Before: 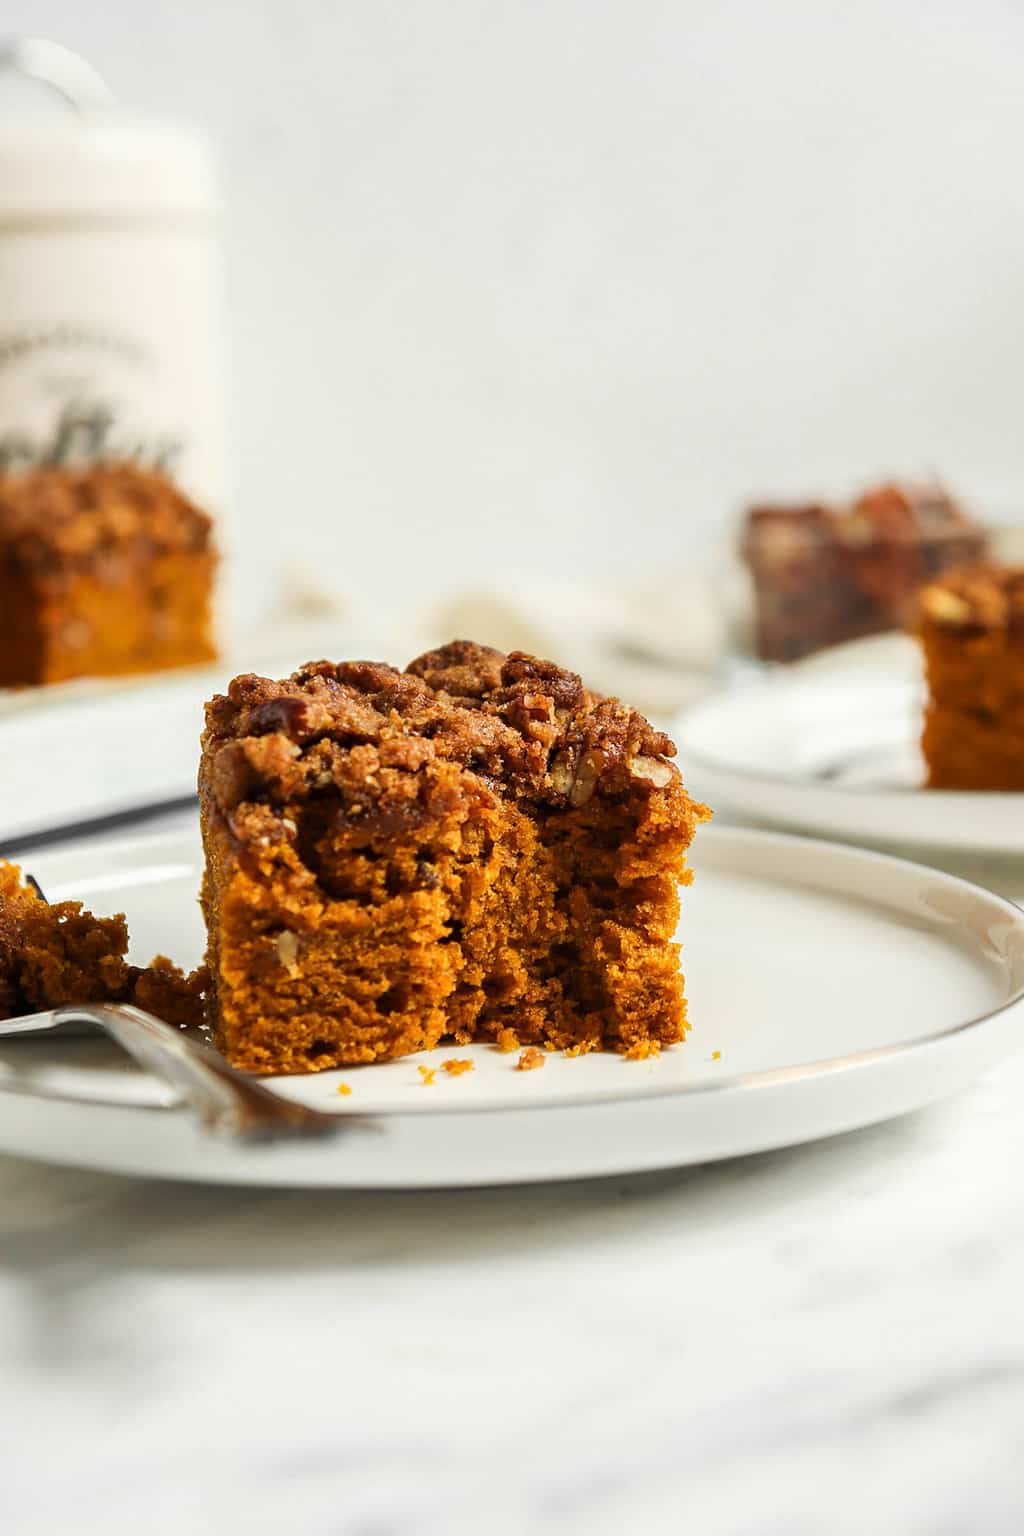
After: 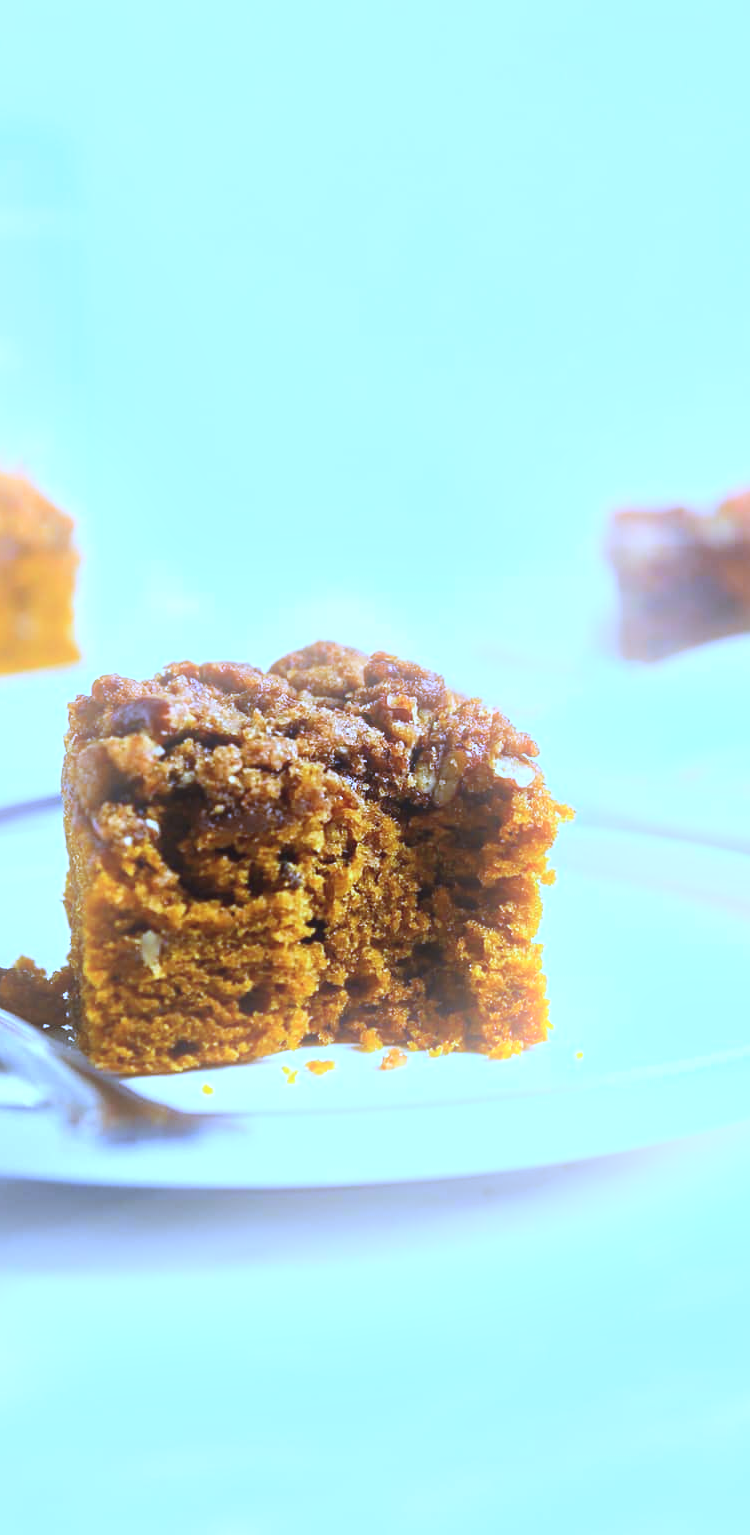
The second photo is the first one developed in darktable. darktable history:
white balance: red 0.766, blue 1.537
color calibration: illuminant as shot in camera, x 0.358, y 0.373, temperature 4628.91 K
exposure: black level correction -0.005, exposure 0.622 EV, compensate highlight preservation false
crop: left 13.443%, right 13.31%
bloom: size 15%, threshold 97%, strength 7%
